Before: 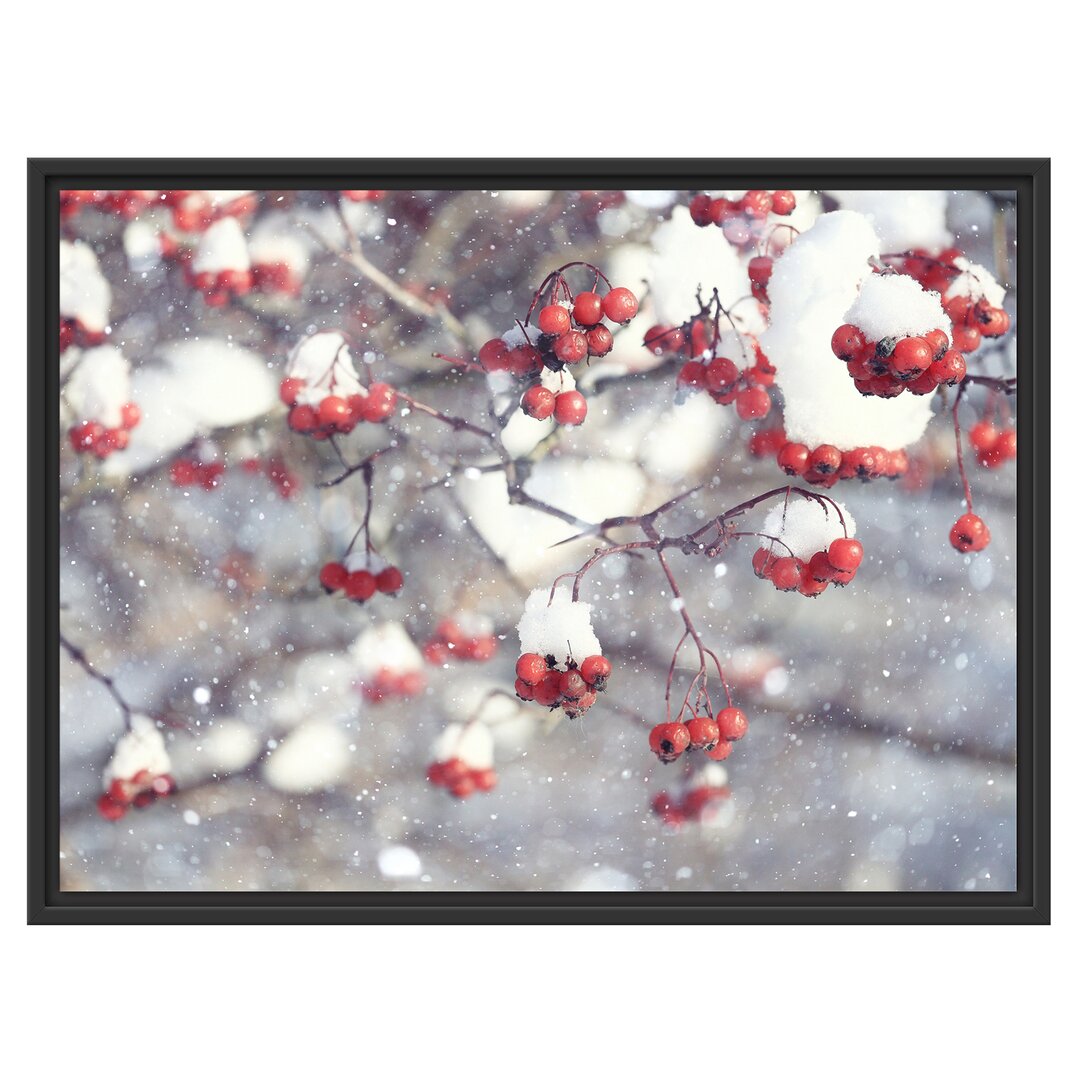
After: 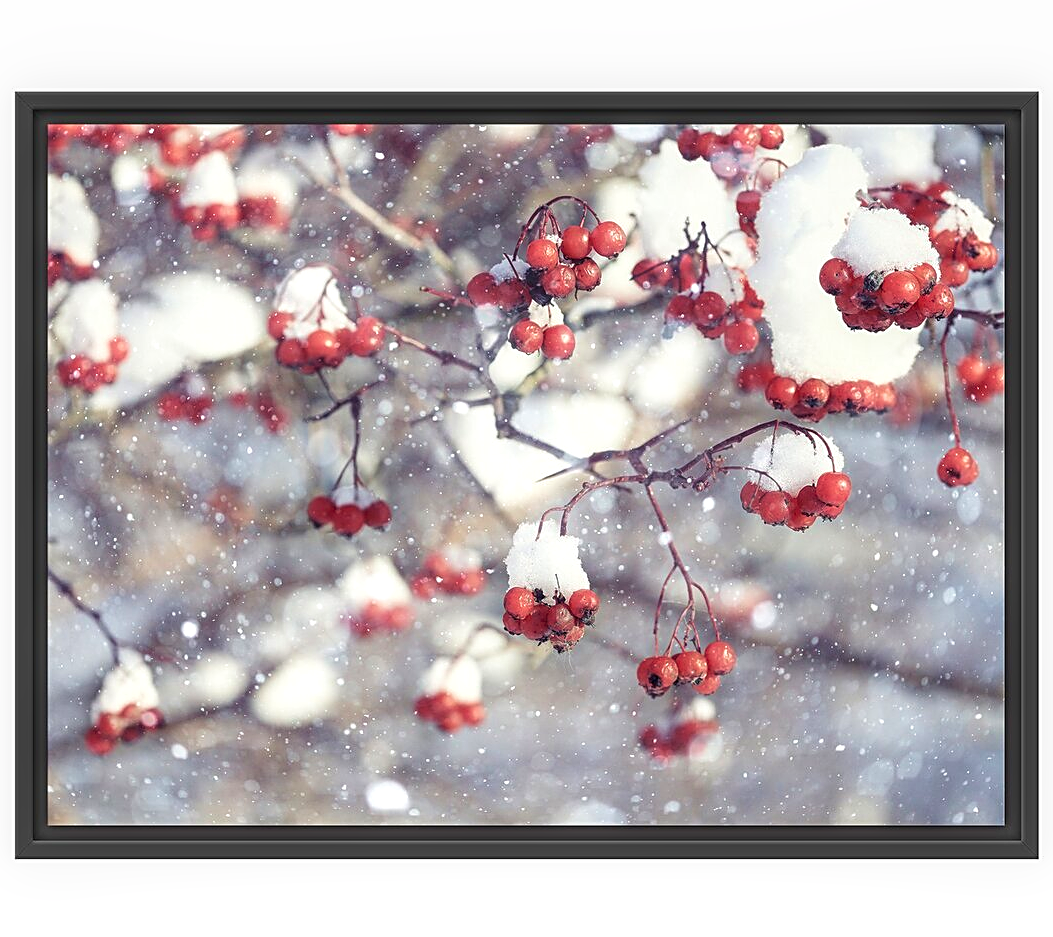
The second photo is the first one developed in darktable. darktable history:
sharpen: on, module defaults
local contrast: on, module defaults
crop: left 1.141%, top 6.118%, right 1.302%, bottom 7.053%
velvia: strength 26.71%
